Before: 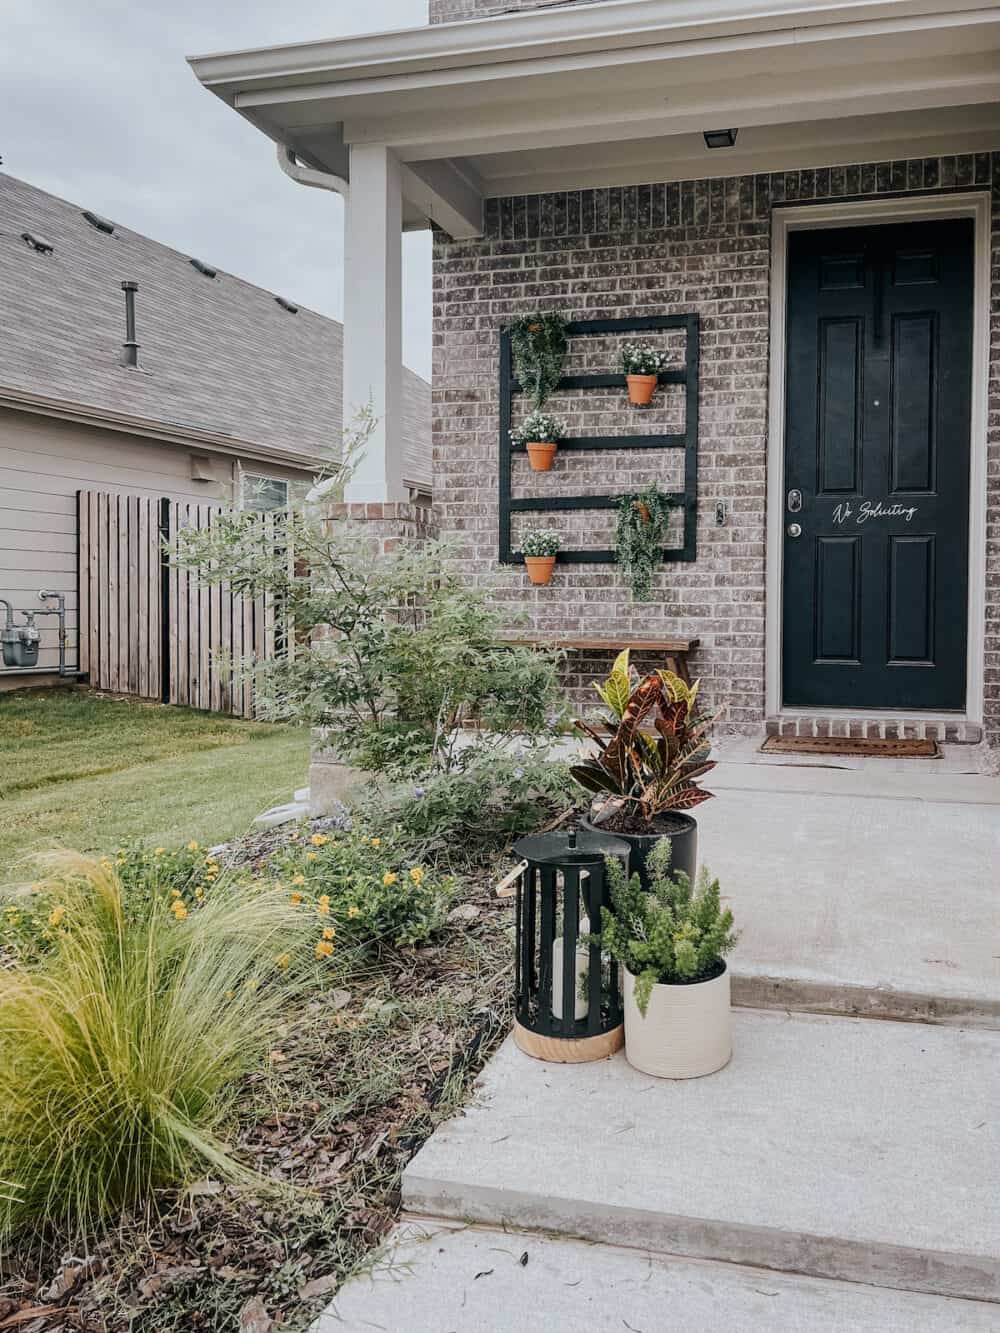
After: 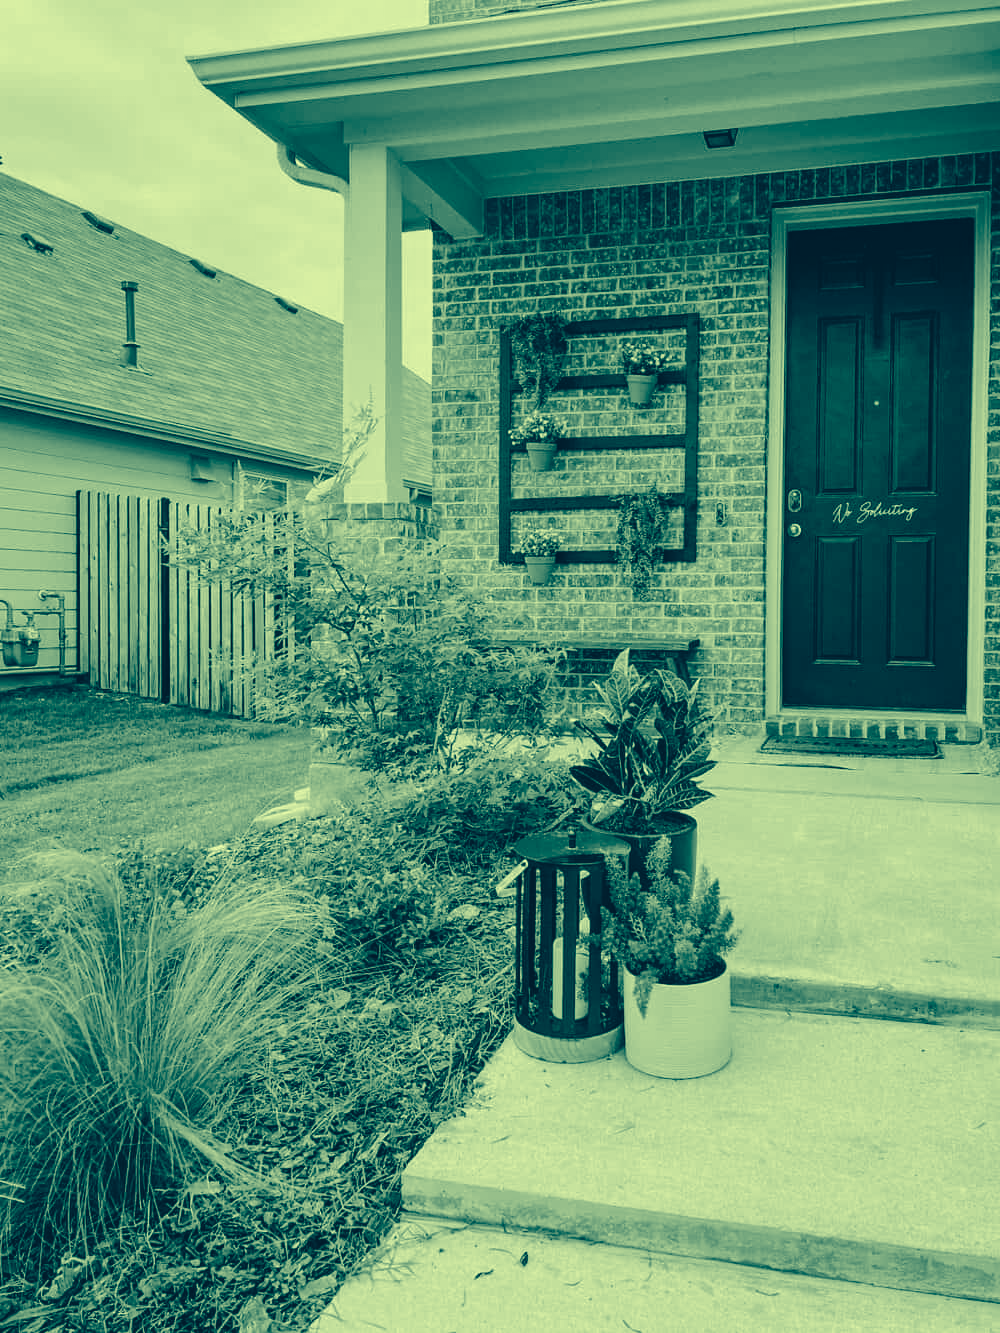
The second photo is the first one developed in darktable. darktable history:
tone equalizer: edges refinement/feathering 500, mask exposure compensation -1.57 EV, preserve details no
color correction: highlights a* -15.16, highlights b* 39.83, shadows a* -39.24, shadows b* -26.74
color calibration: output gray [0.21, 0.42, 0.37, 0], gray › normalize channels true, illuminant as shot in camera, adaptation linear Bradford (ICC v4), x 0.408, y 0.405, temperature 3575.03 K, gamut compression 0.008
